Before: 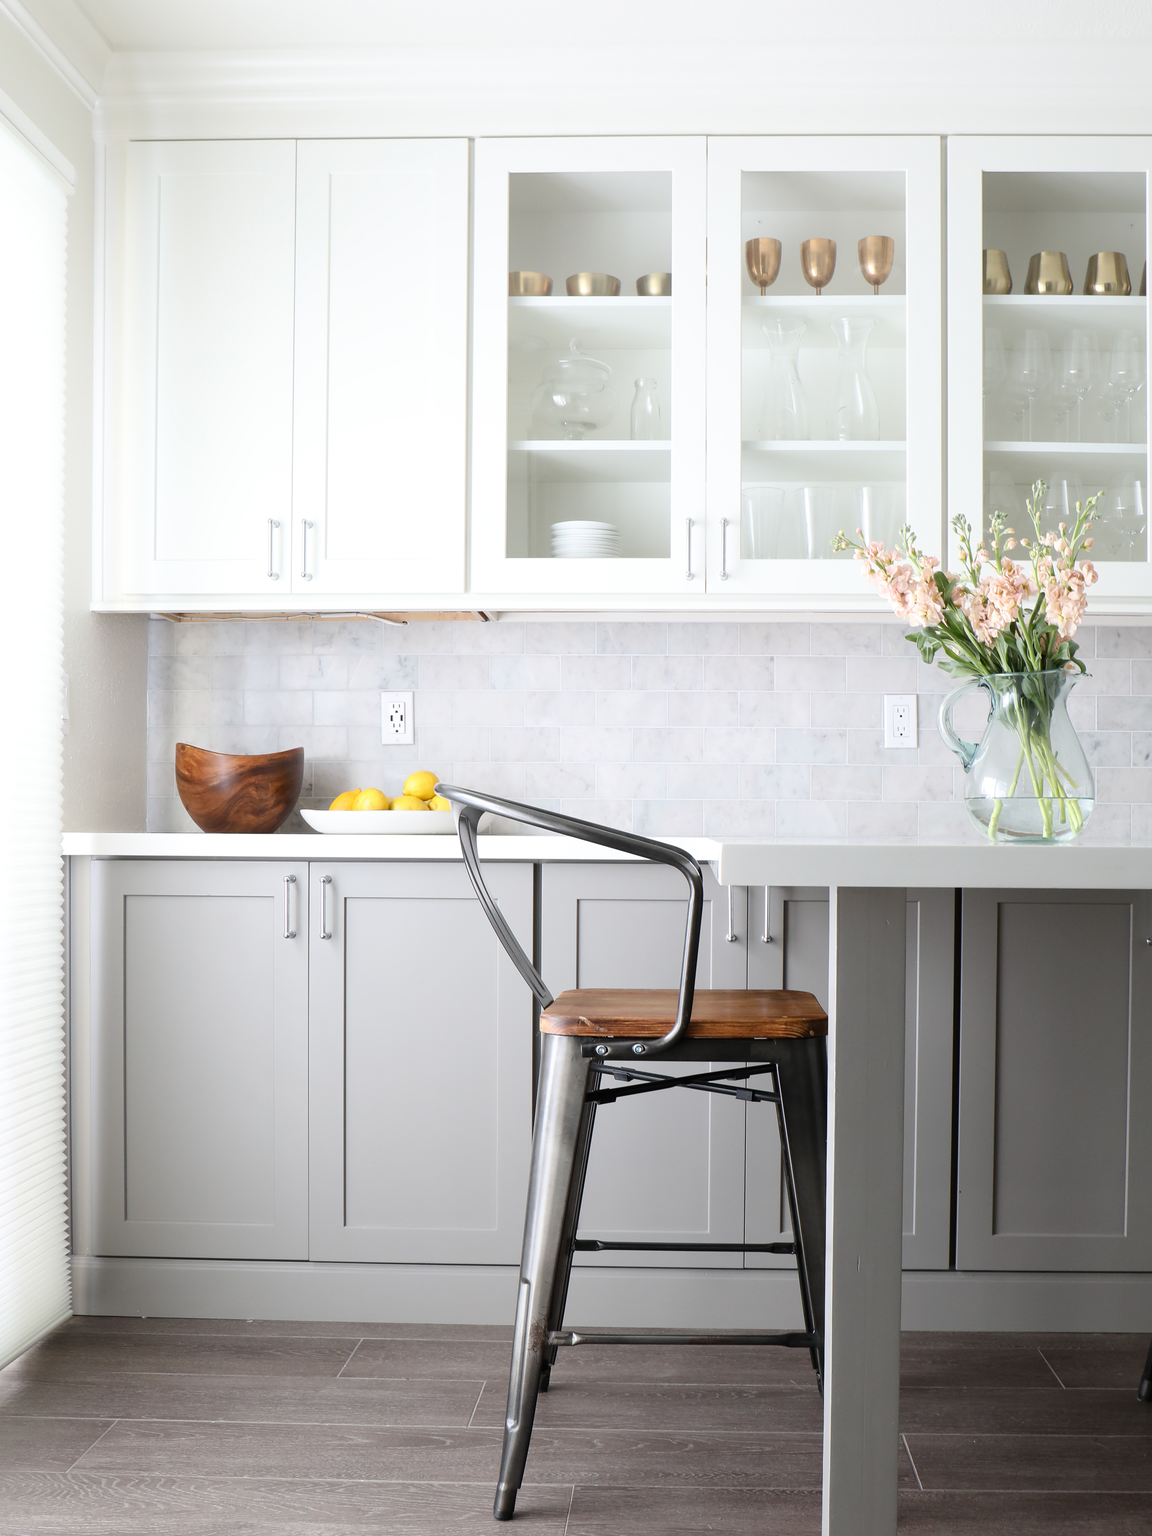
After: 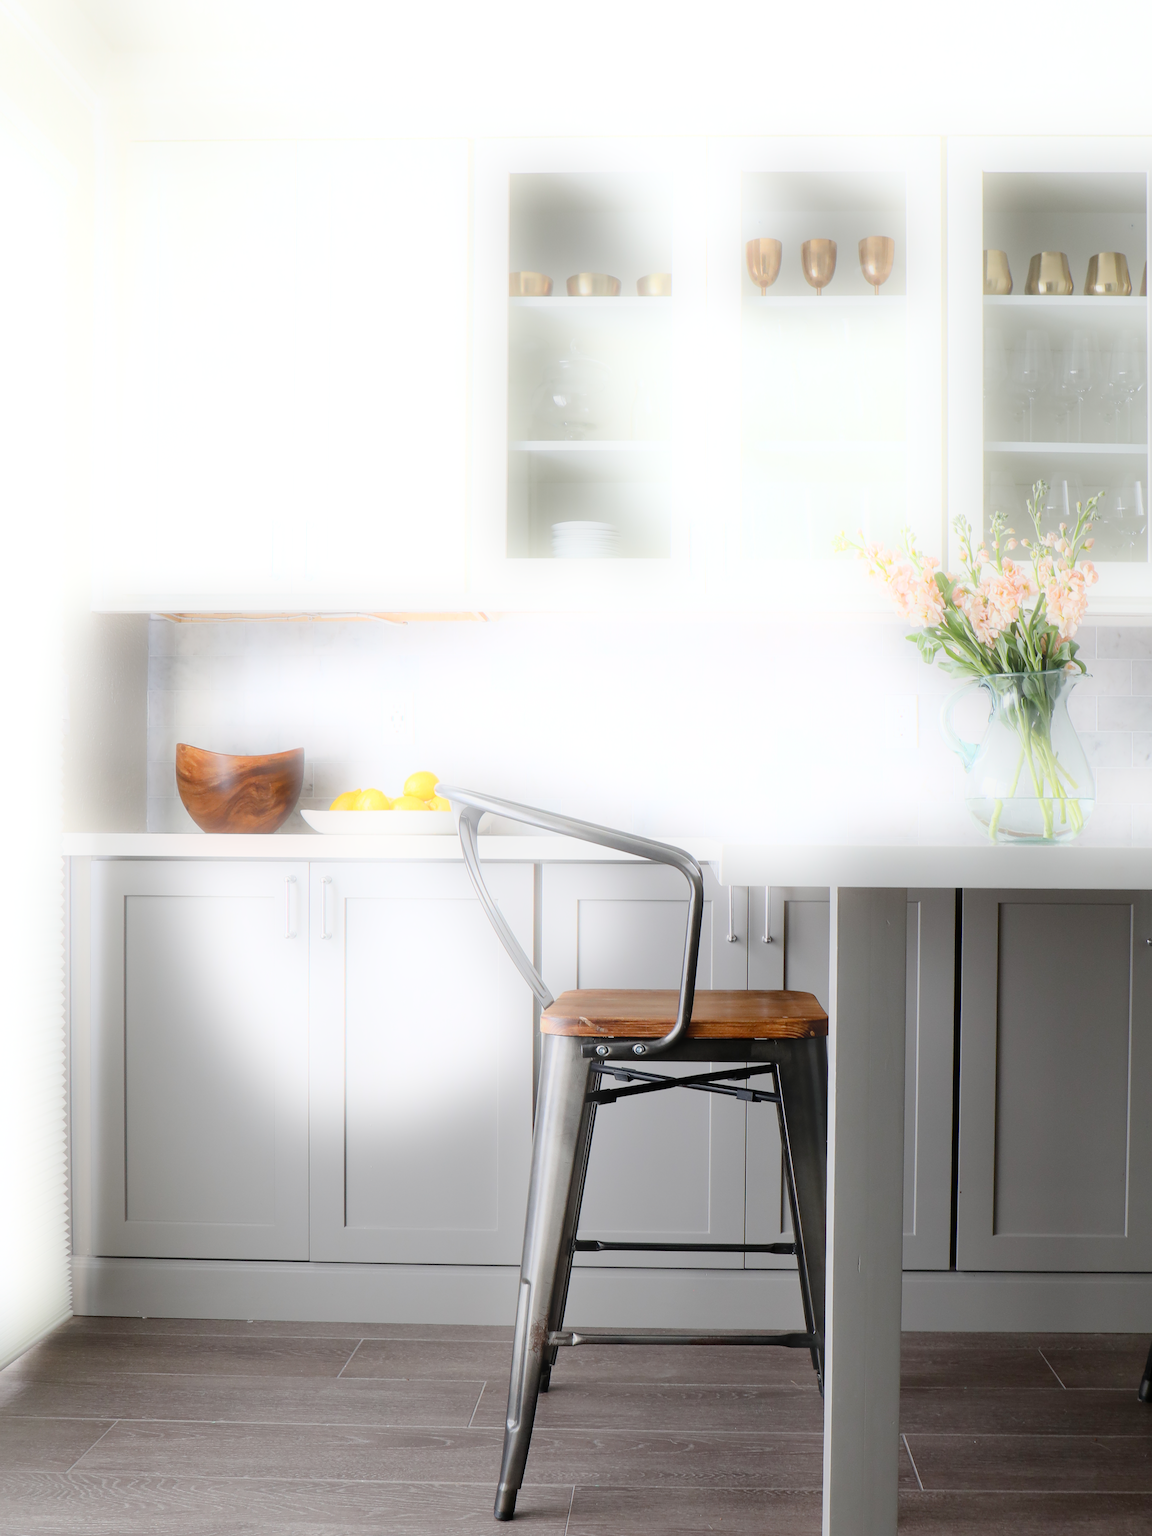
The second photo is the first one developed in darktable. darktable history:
contrast brightness saturation: saturation -0.05
bloom: on, module defaults
filmic rgb: black relative exposure -16 EV, threshold -0.33 EV, transition 3.19 EV, structure ↔ texture 100%, target black luminance 0%, hardness 7.57, latitude 72.96%, contrast 0.908, highlights saturation mix 10%, shadows ↔ highlights balance -0.38%, add noise in highlights 0, preserve chrominance no, color science v4 (2020), iterations of high-quality reconstruction 10, enable highlight reconstruction true
